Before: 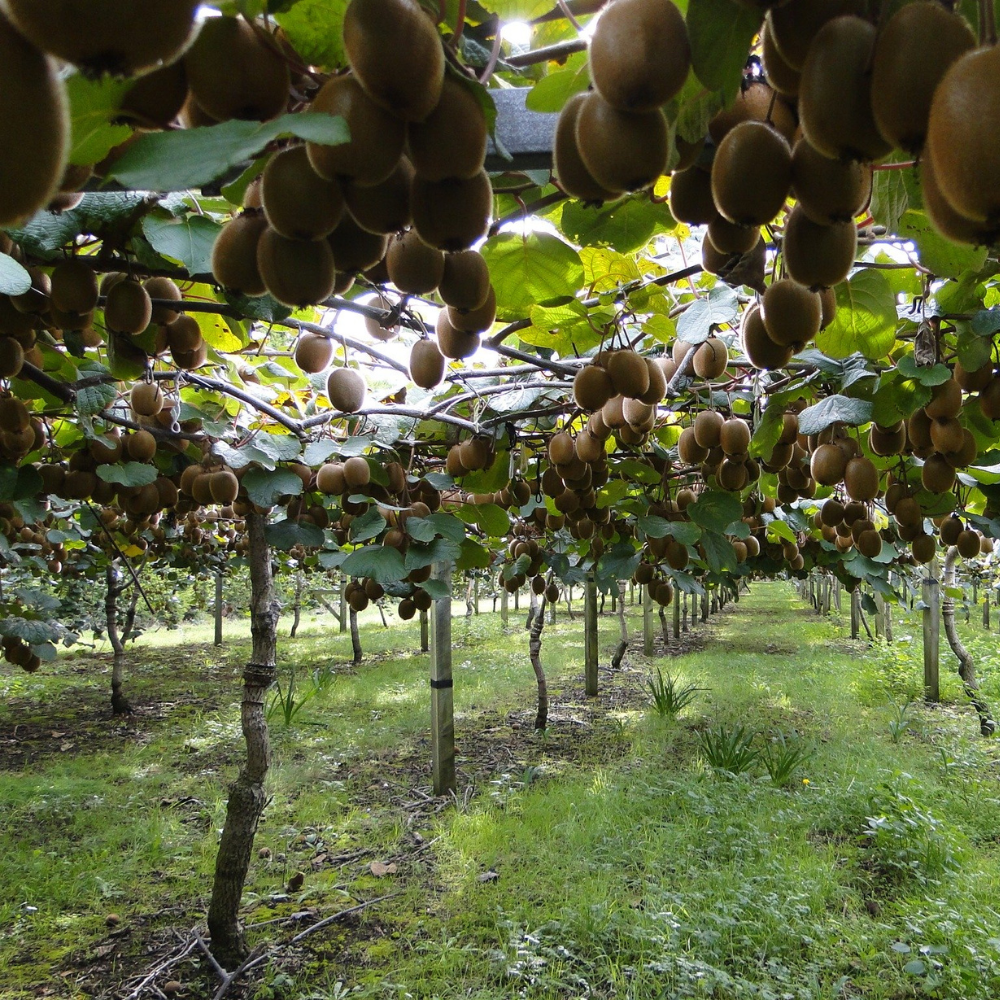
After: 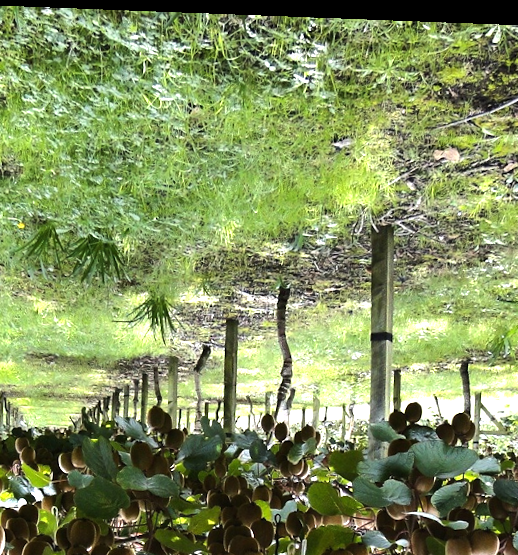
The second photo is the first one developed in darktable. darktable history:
orientation "rotate by 180 degrees": orientation rotate 180°
crop: left 19.556%, right 30.401%, bottom 46.458%
rotate and perspective: rotation 2.17°, automatic cropping off
tone equalizer "contrast tone curve: medium": -8 EV -0.75 EV, -7 EV -0.7 EV, -6 EV -0.6 EV, -5 EV -0.4 EV, -3 EV 0.4 EV, -2 EV 0.6 EV, -1 EV 0.7 EV, +0 EV 0.75 EV, edges refinement/feathering 500, mask exposure compensation -1.57 EV, preserve details no
exposure: exposure 0.493 EV
